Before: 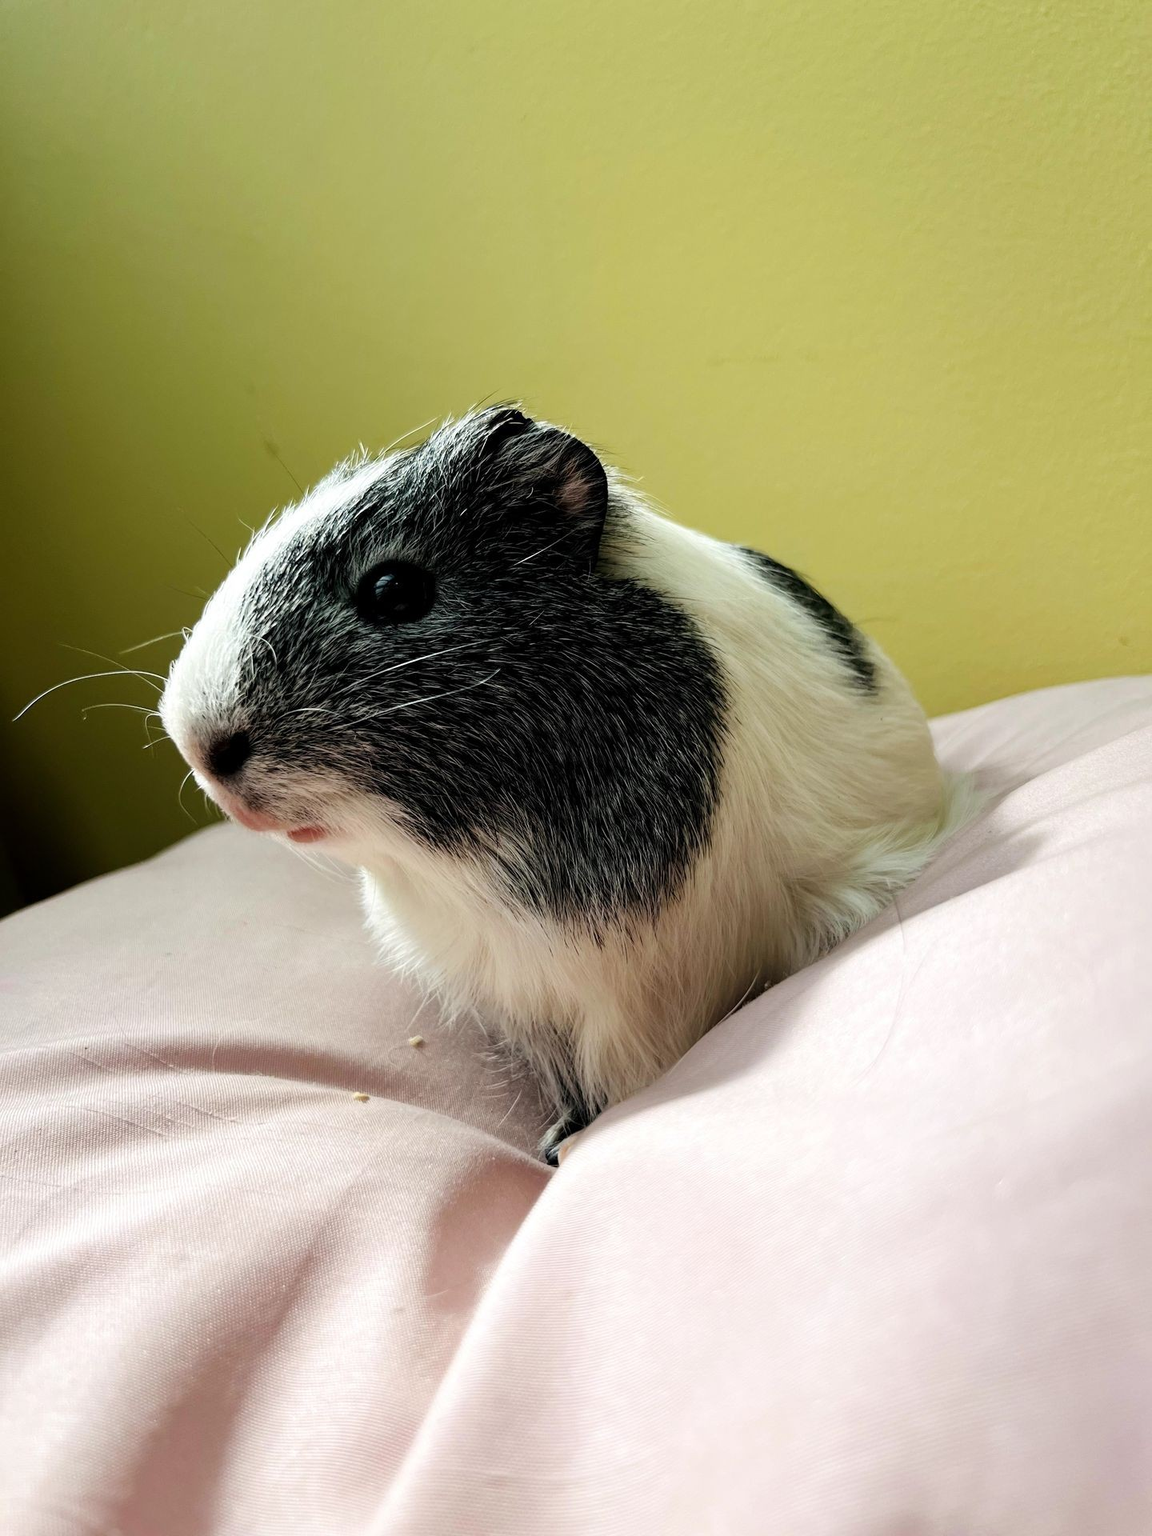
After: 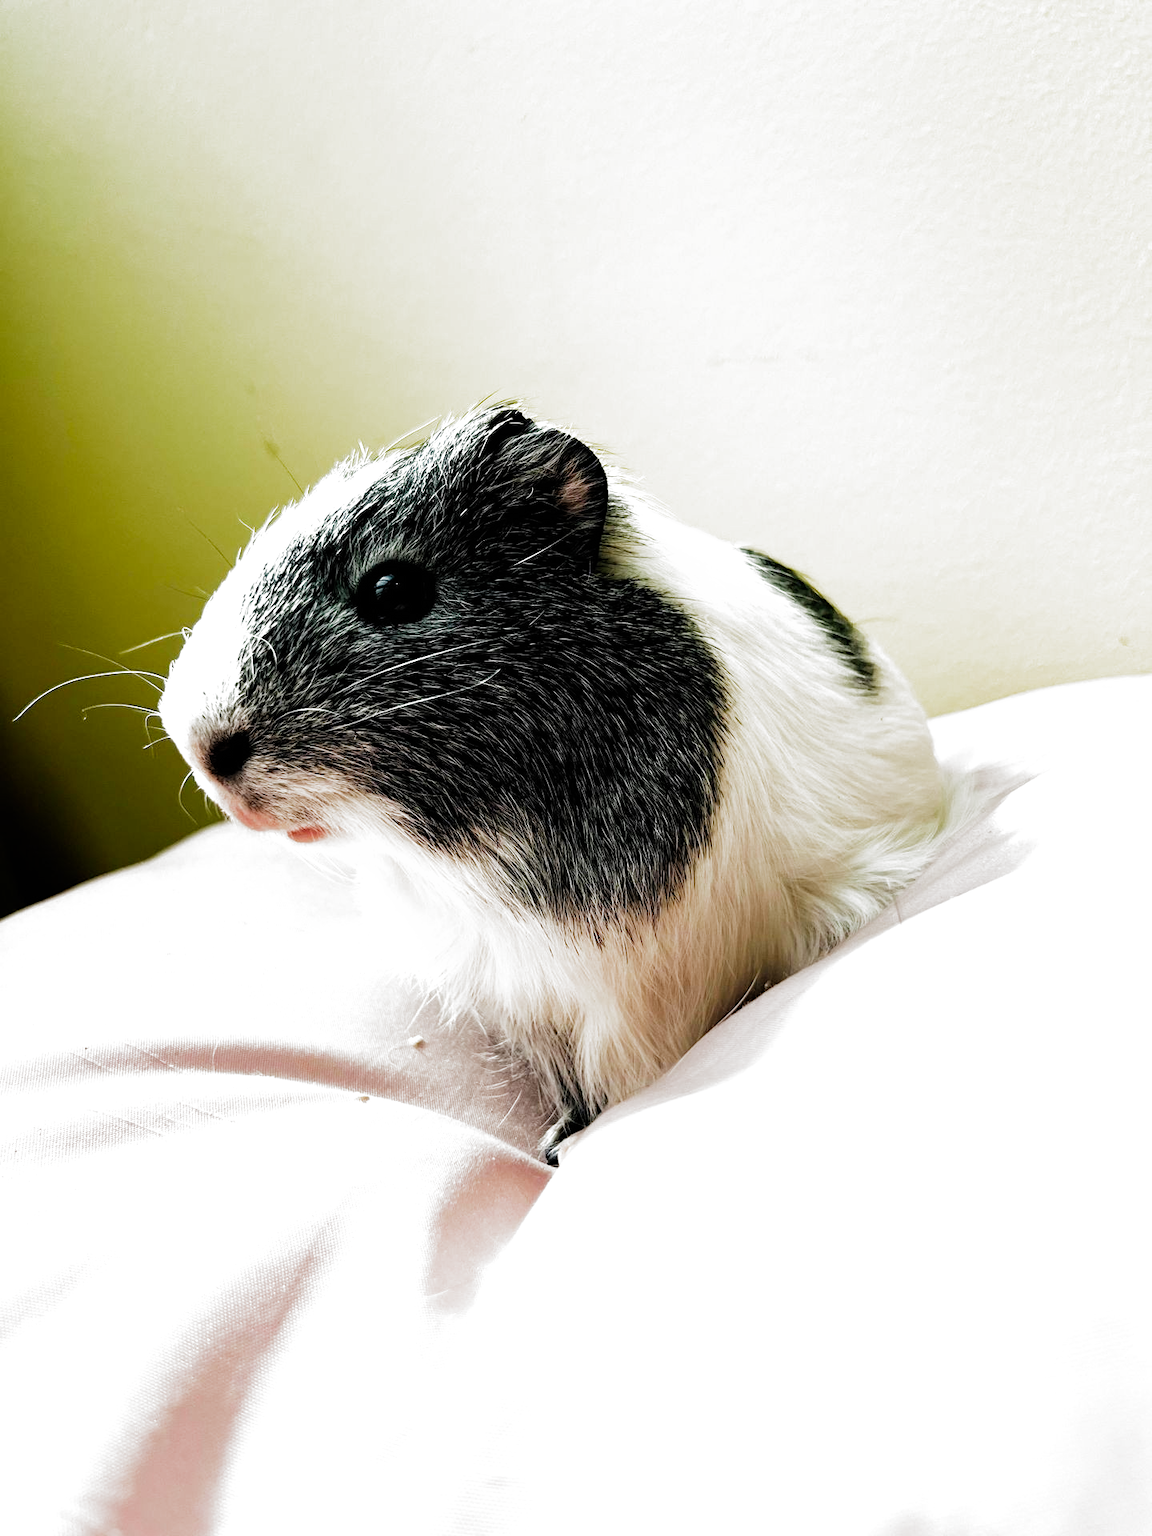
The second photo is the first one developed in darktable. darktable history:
exposure: black level correction 0, exposure 0.948 EV, compensate exposure bias true, compensate highlight preservation false
filmic rgb: black relative exposure -7.99 EV, white relative exposure 2.47 EV, hardness 6.35, add noise in highlights 0, preserve chrominance no, color science v3 (2019), use custom middle-gray values true, contrast in highlights soft
